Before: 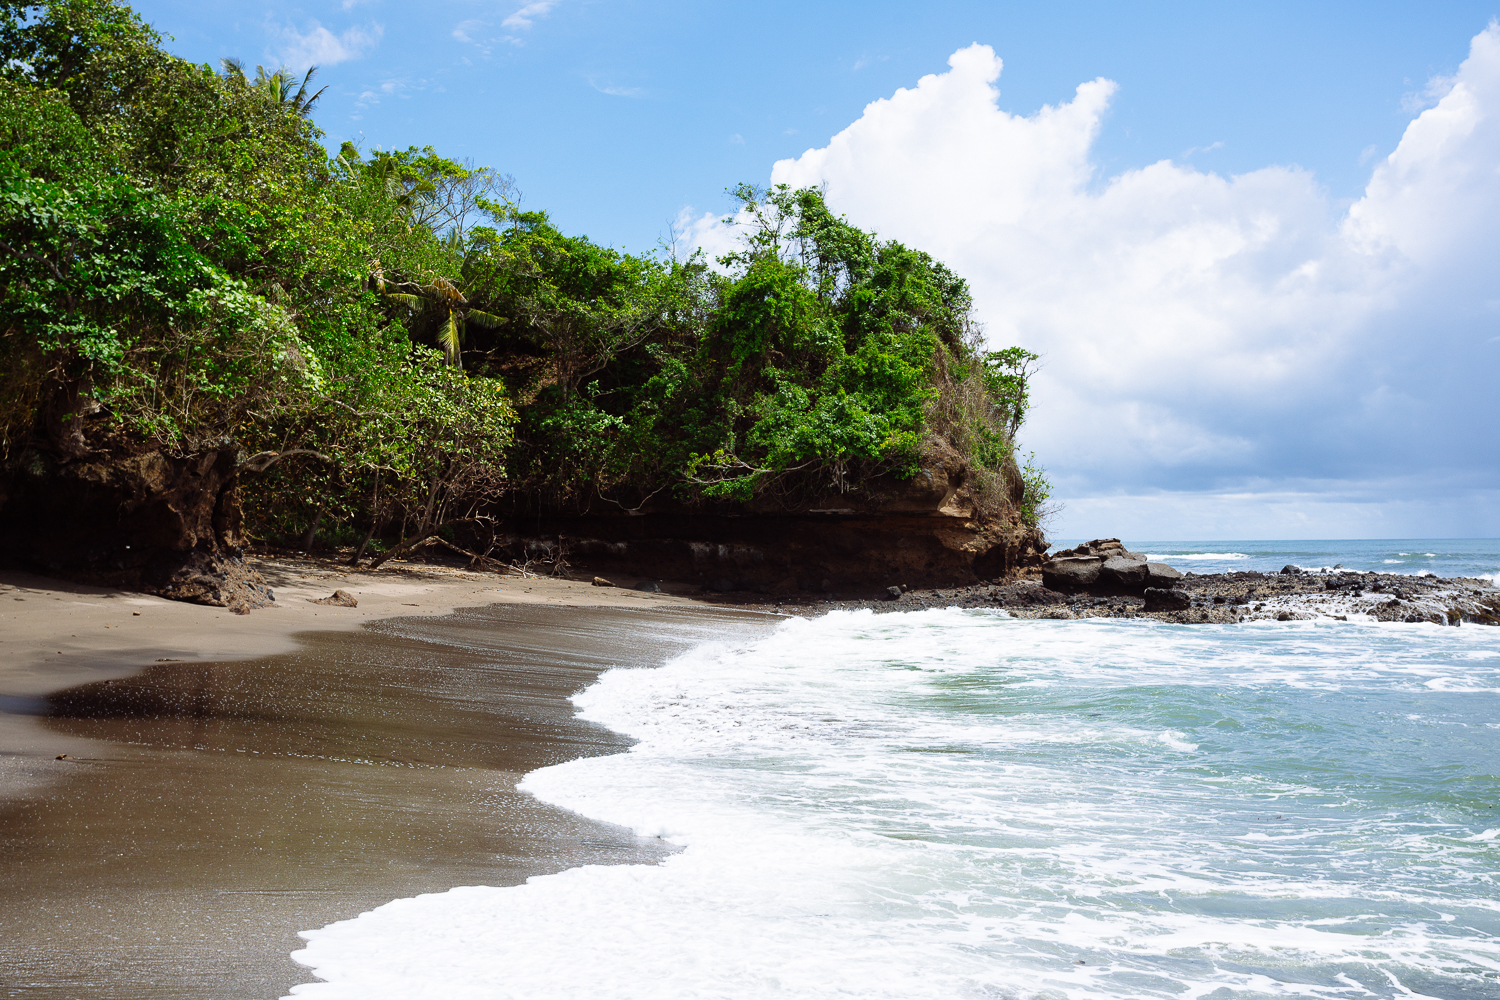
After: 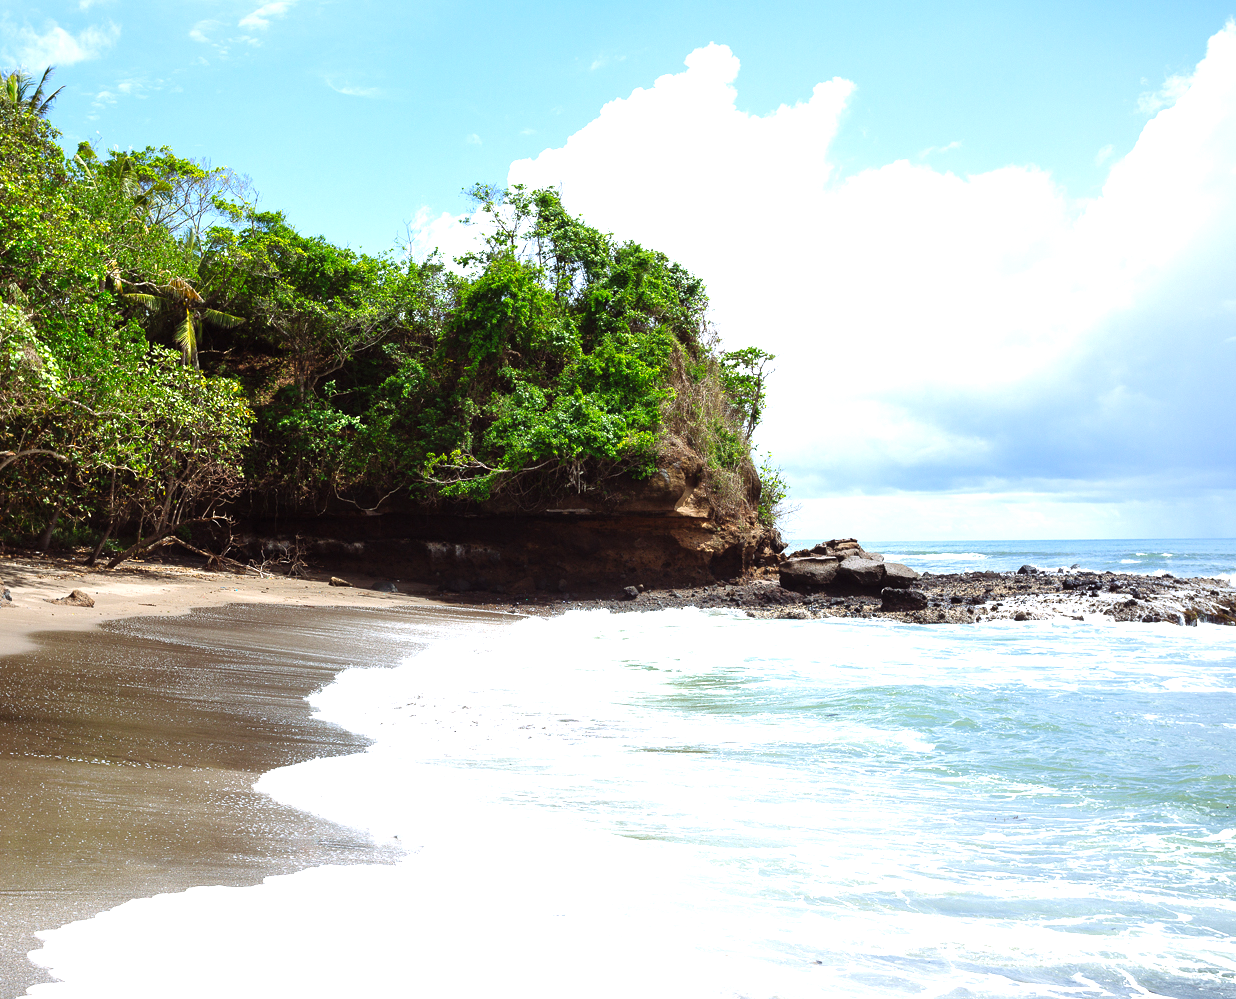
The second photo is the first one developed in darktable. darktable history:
crop: left 17.582%, bottom 0.031%
exposure: black level correction 0, exposure 0.7 EV, compensate exposure bias true, compensate highlight preservation false
